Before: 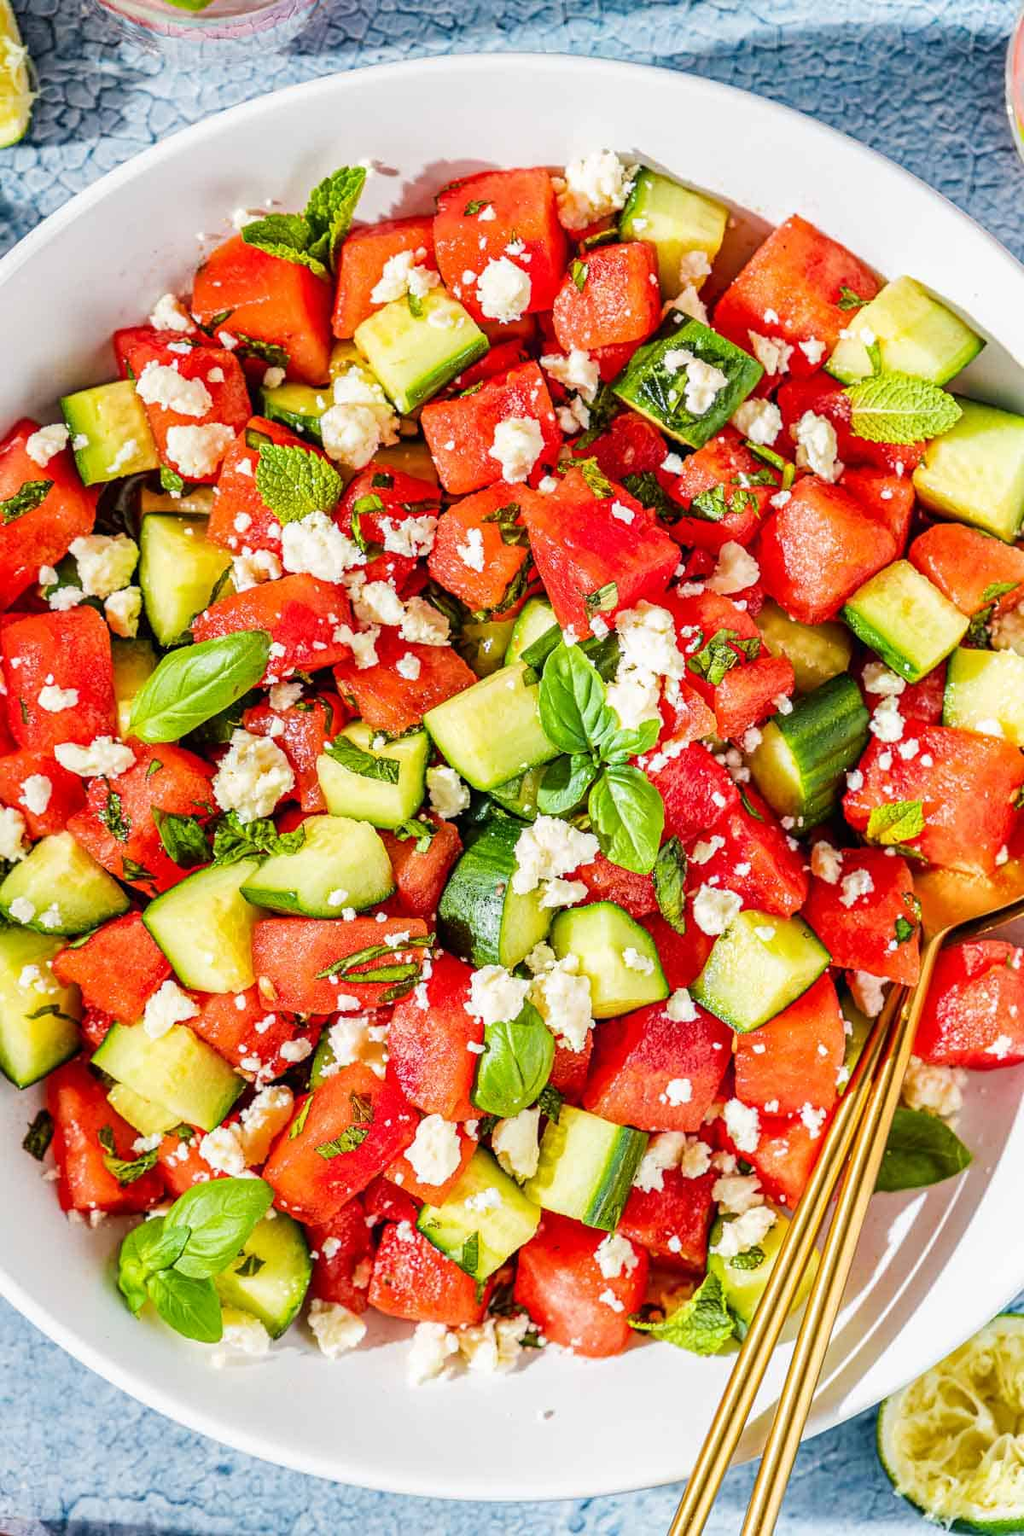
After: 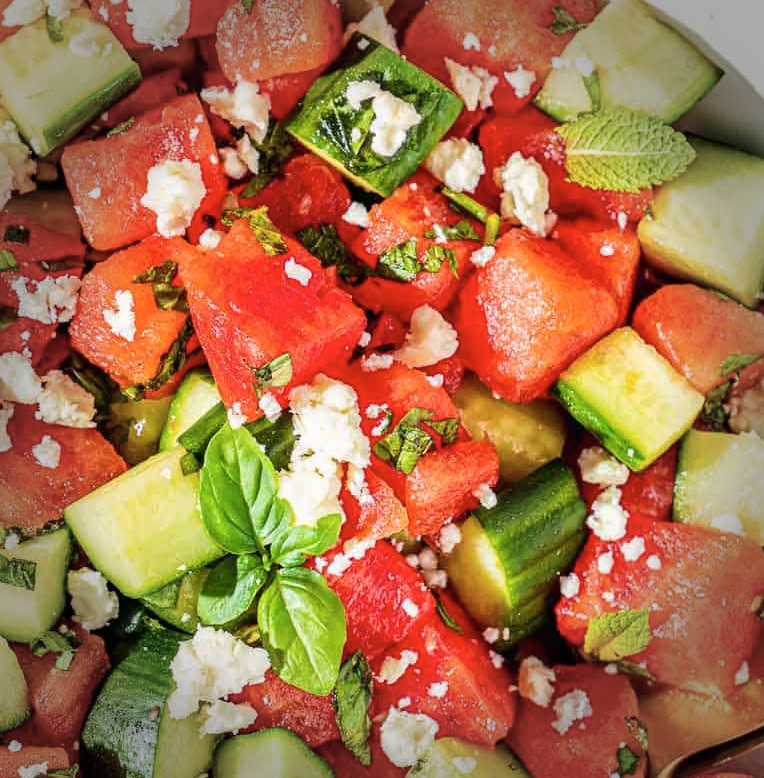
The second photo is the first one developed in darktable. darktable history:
crop: left 36.005%, top 18.293%, right 0.31%, bottom 38.444%
color zones: curves: ch0 [(0, 0.5) (0.143, 0.52) (0.286, 0.5) (0.429, 0.5) (0.571, 0.5) (0.714, 0.5) (0.857, 0.5) (1, 0.5)]; ch1 [(0, 0.489) (0.155, 0.45) (0.286, 0.466) (0.429, 0.5) (0.571, 0.5) (0.714, 0.5) (0.857, 0.5) (1, 0.489)]
vignetting: fall-off start 66.7%, fall-off radius 39.74%, brightness -0.576, saturation -0.258, automatic ratio true, width/height ratio 0.671, dithering 16-bit output
